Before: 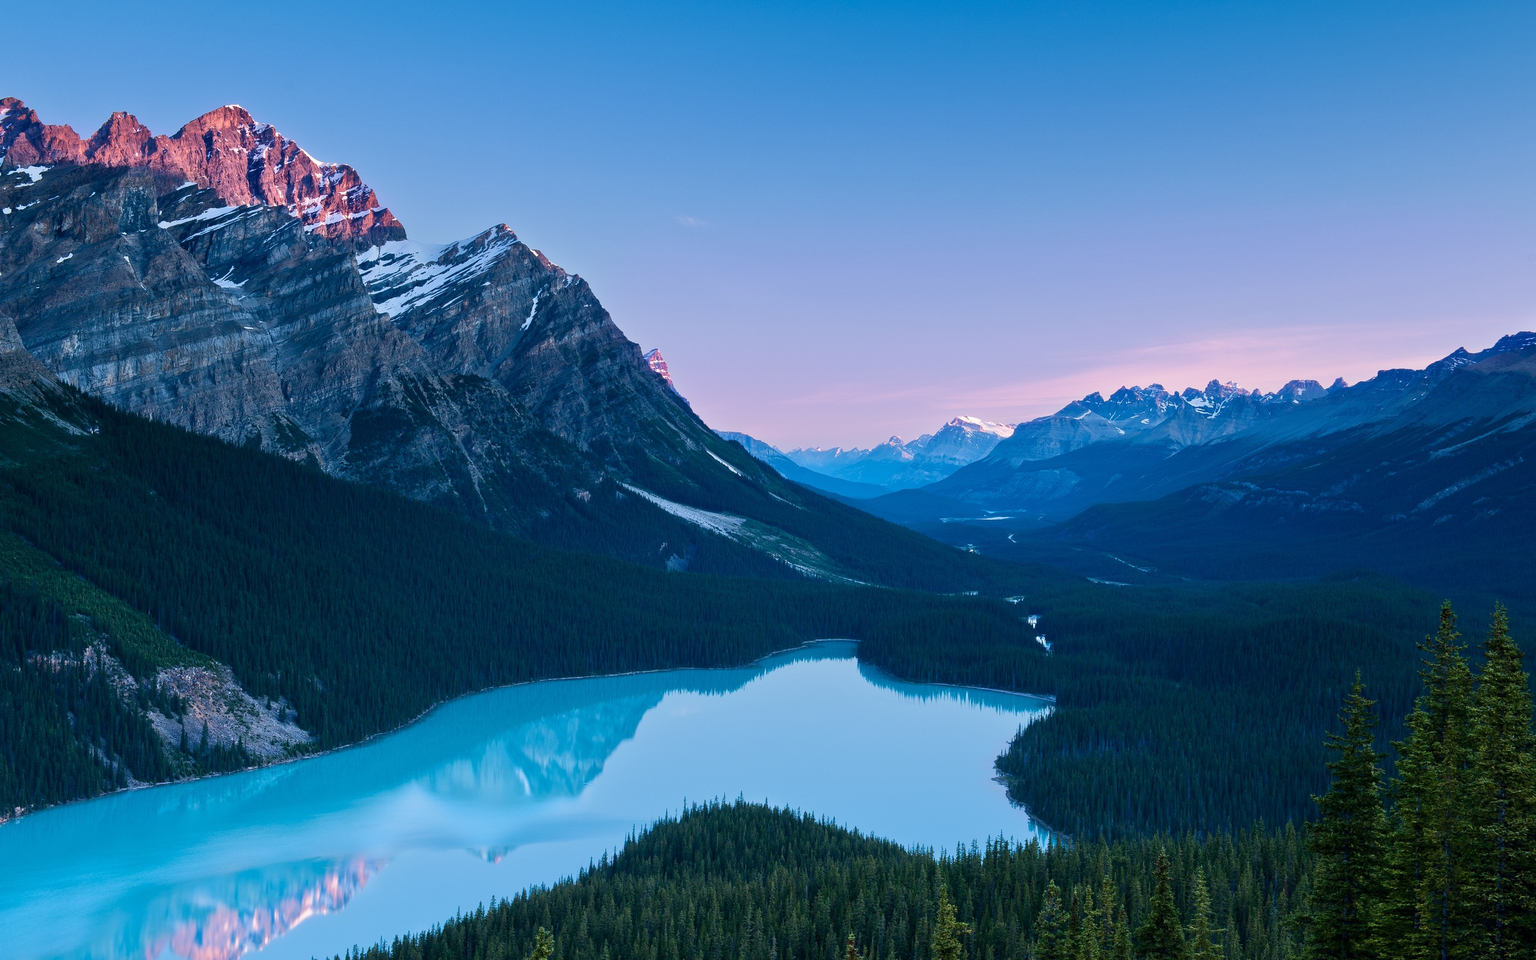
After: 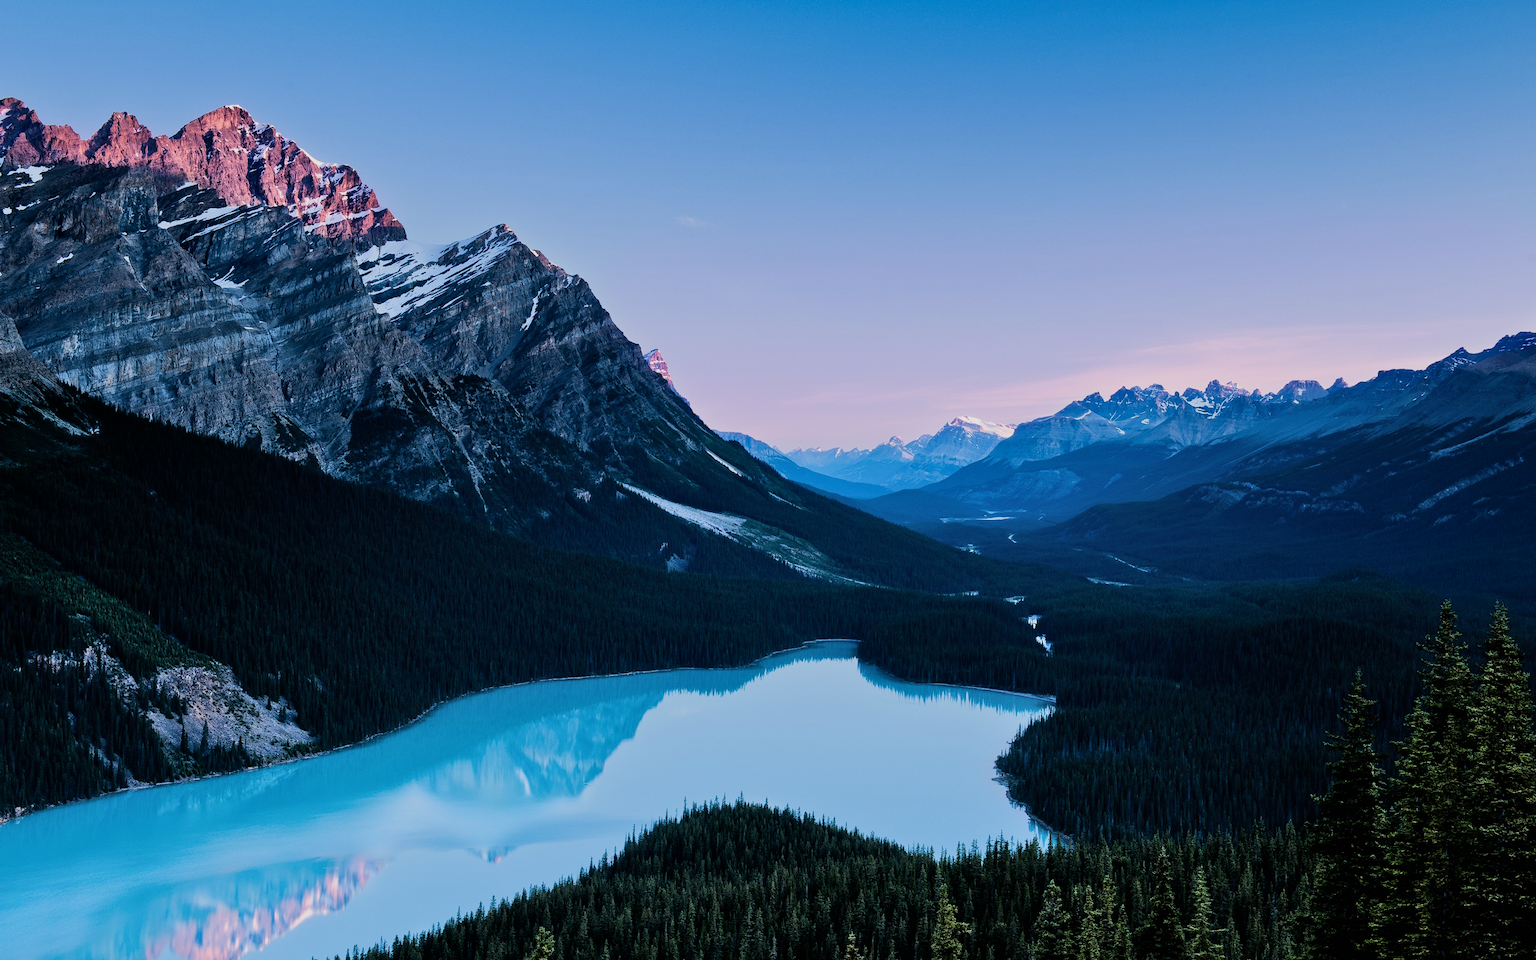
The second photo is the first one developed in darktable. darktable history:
shadows and highlights: shadows 30.98, highlights 0.354, soften with gaussian
filmic rgb: black relative exposure -5.03 EV, white relative exposure 3.99 EV, hardness 2.89, contrast 1.296, highlights saturation mix -30.36%
